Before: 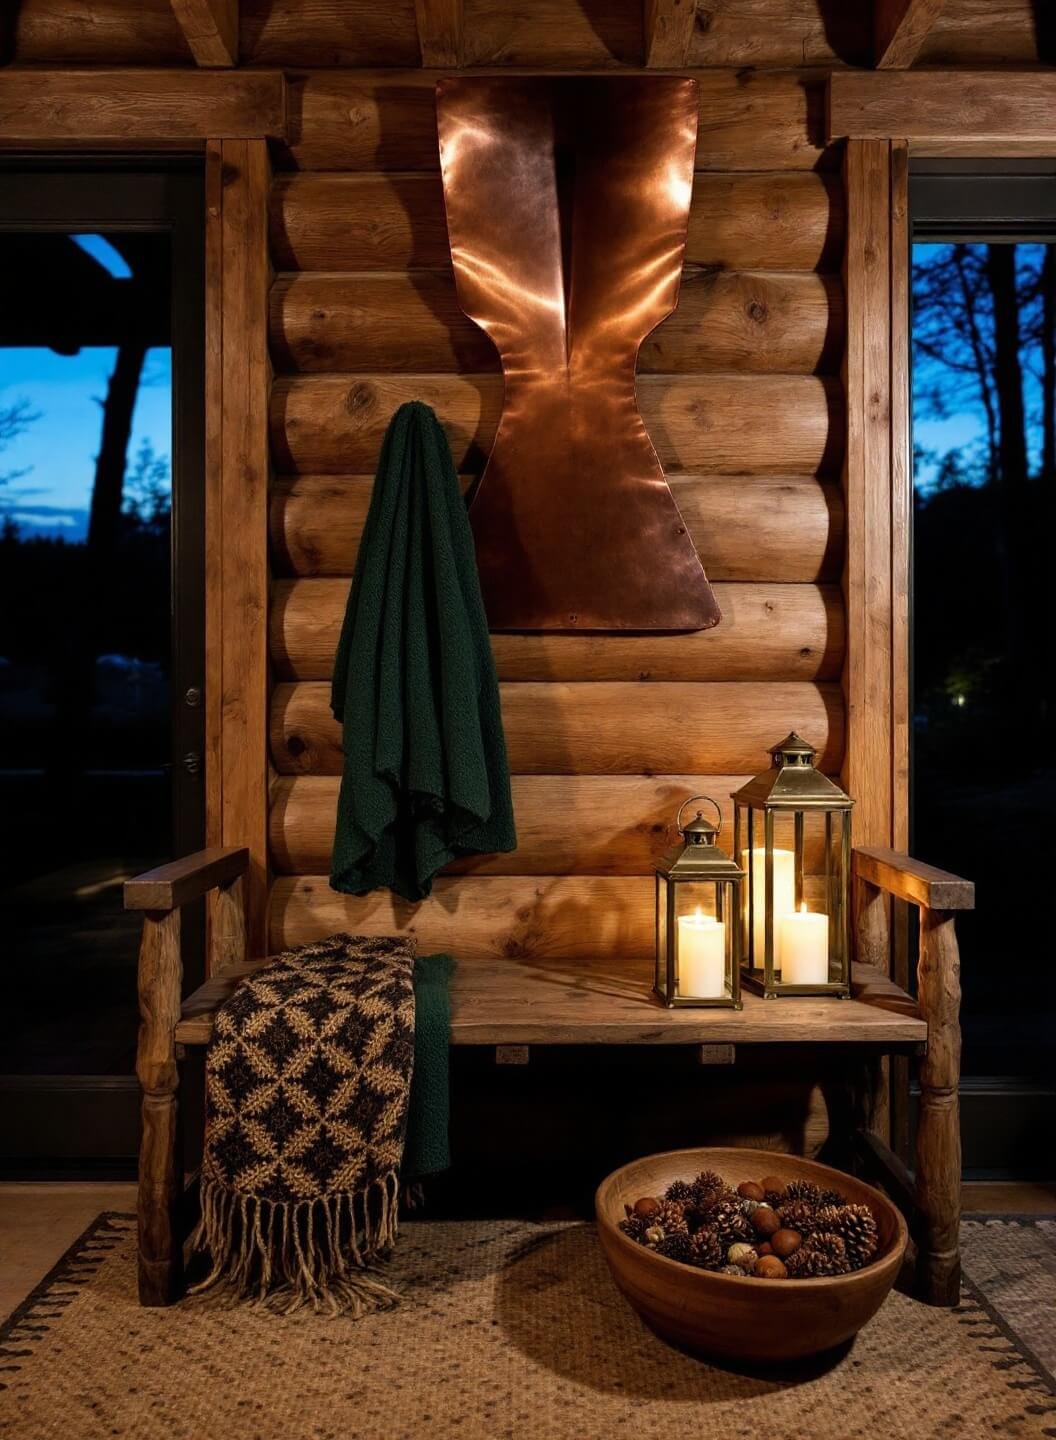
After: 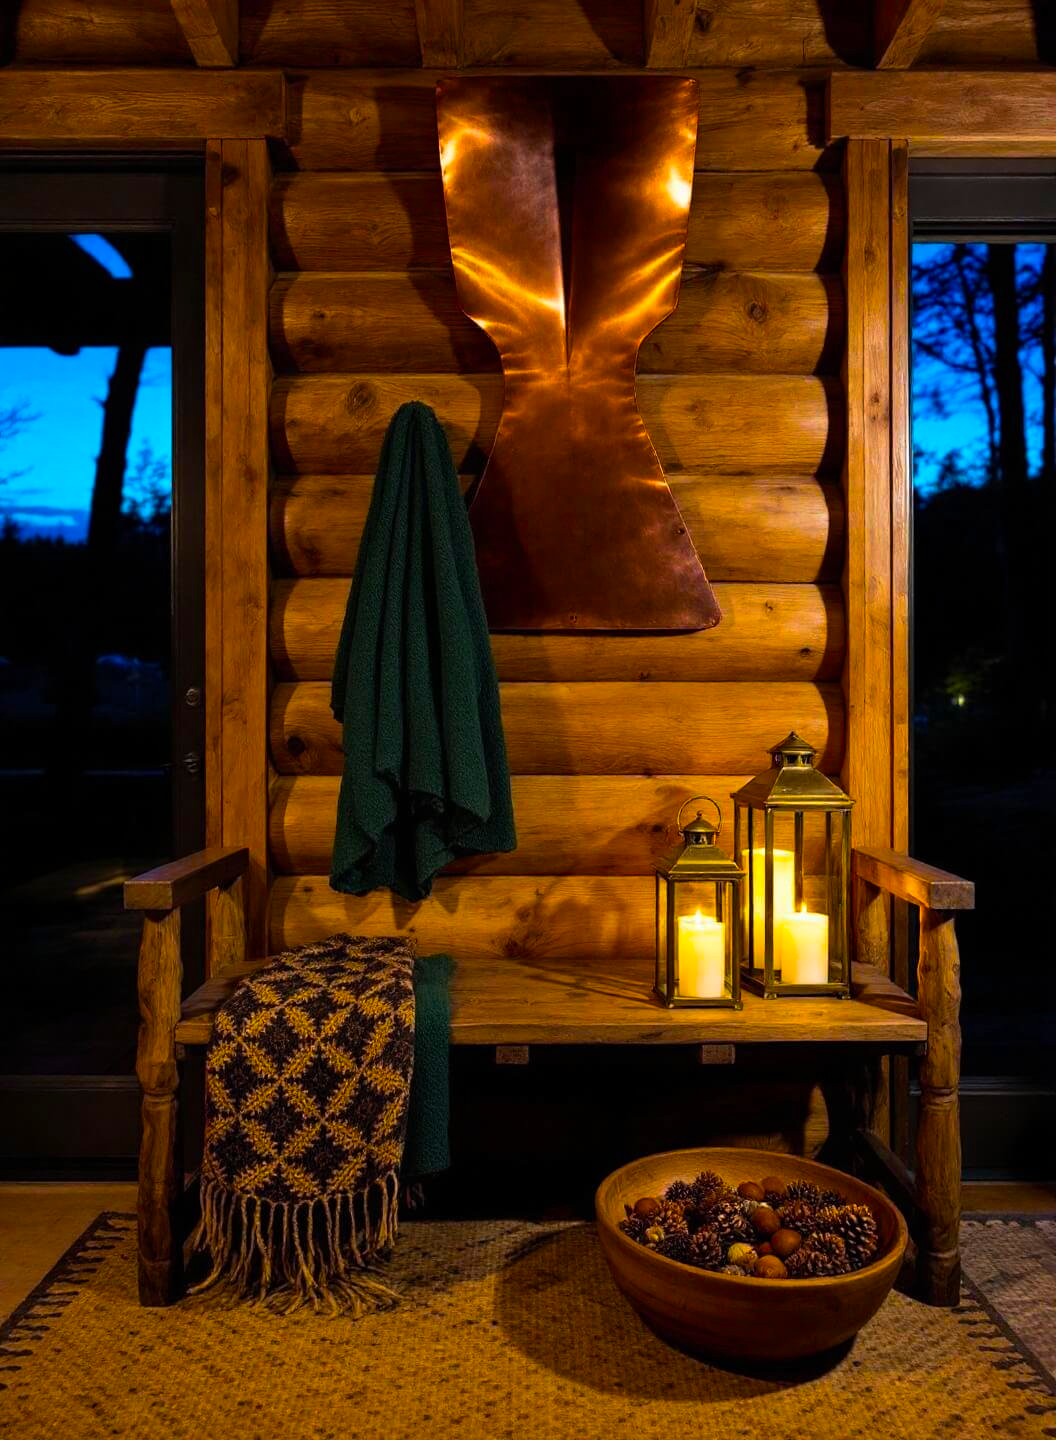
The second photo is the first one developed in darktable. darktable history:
color balance rgb: shadows lift › chroma 2.988%, shadows lift › hue 280.81°, linear chroma grading › shadows -39.693%, linear chroma grading › highlights 39.844%, linear chroma grading › global chroma 44.632%, linear chroma grading › mid-tones -29.957%, perceptual saturation grading › global saturation 39.436%
